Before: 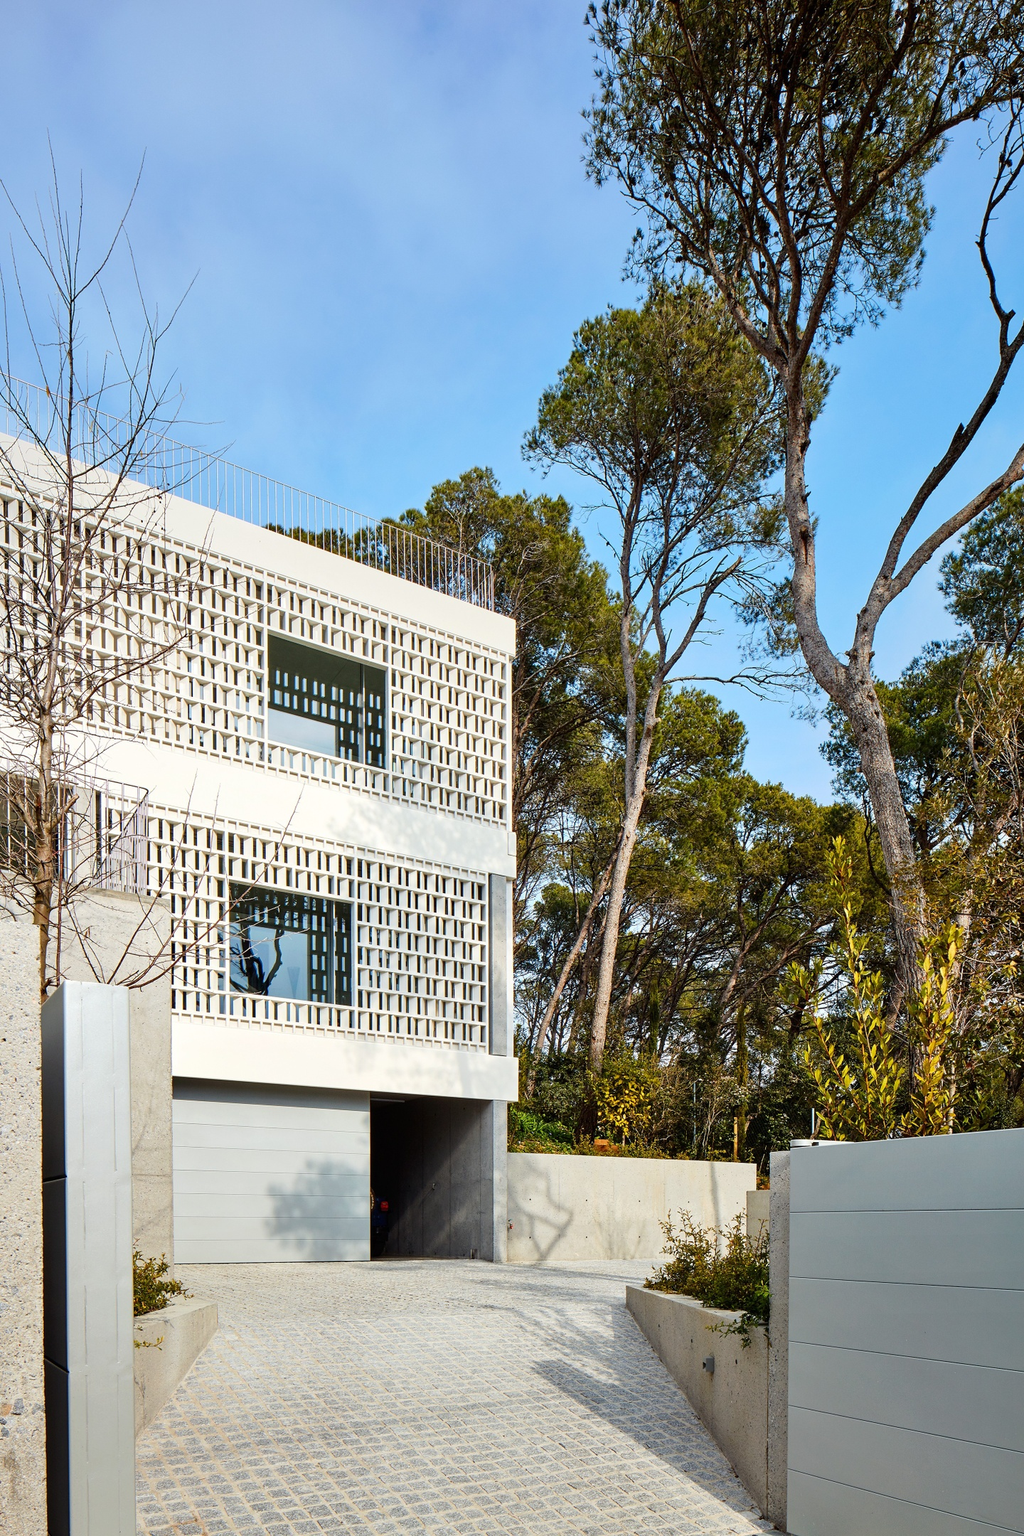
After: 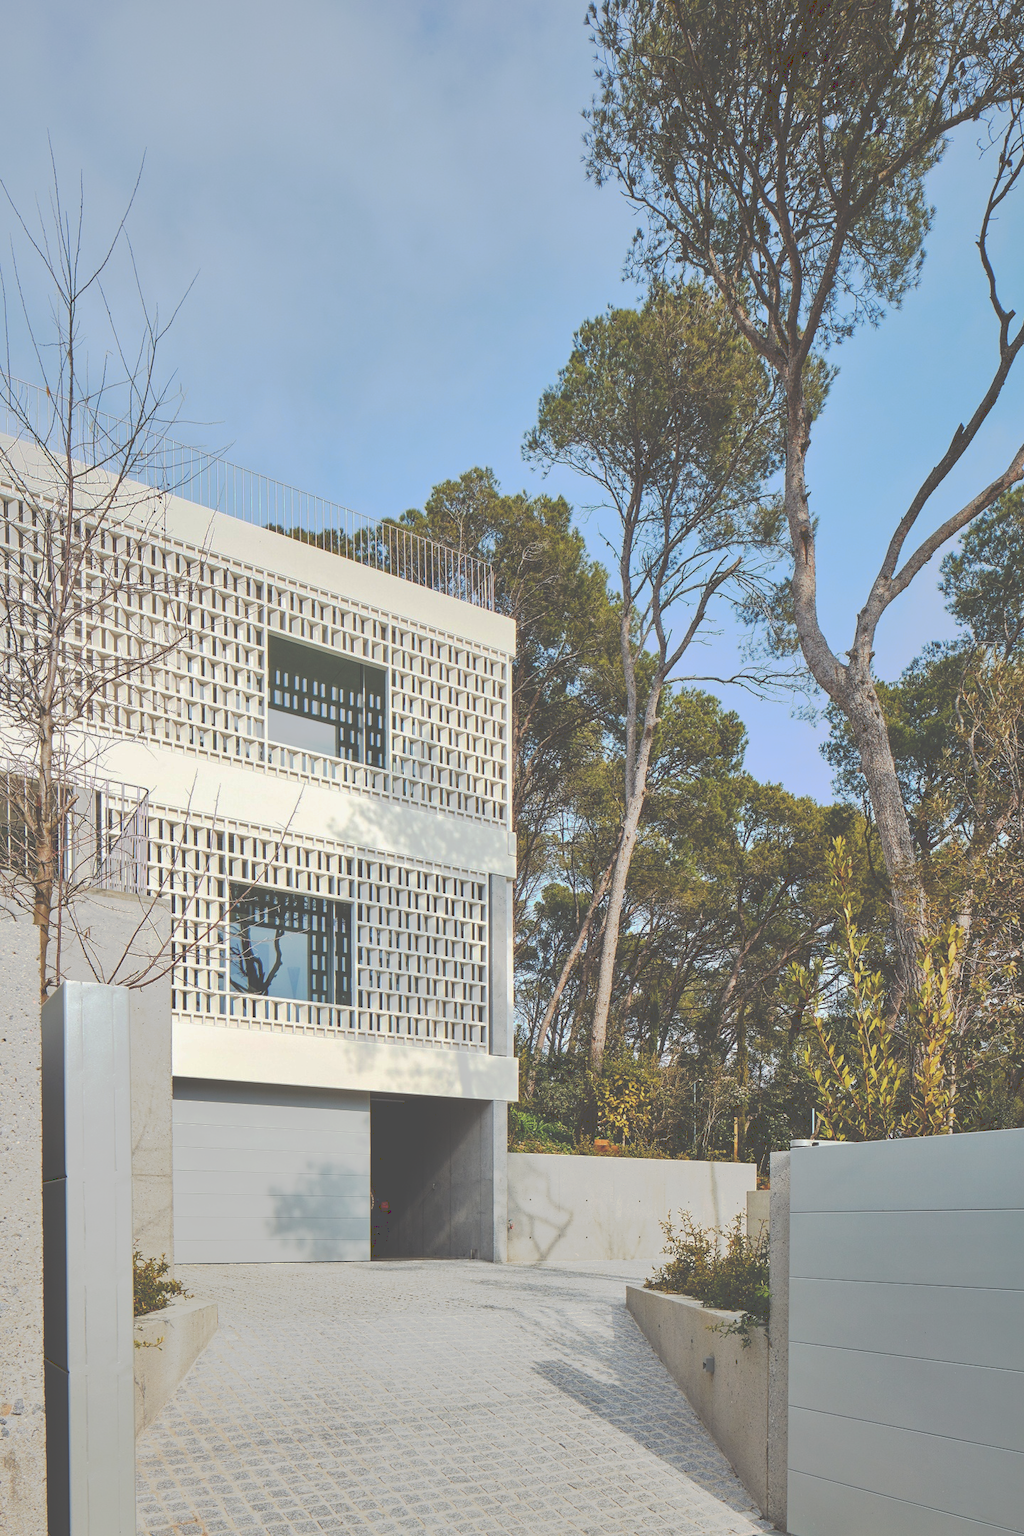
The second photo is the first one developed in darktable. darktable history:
shadows and highlights: shadows -20, white point adjustment -2, highlights -35
tone curve: curves: ch0 [(0, 0) (0.003, 0.313) (0.011, 0.317) (0.025, 0.317) (0.044, 0.322) (0.069, 0.327) (0.1, 0.335) (0.136, 0.347) (0.177, 0.364) (0.224, 0.384) (0.277, 0.421) (0.335, 0.459) (0.399, 0.501) (0.468, 0.554) (0.543, 0.611) (0.623, 0.679) (0.709, 0.751) (0.801, 0.804) (0.898, 0.844) (1, 1)], preserve colors none
